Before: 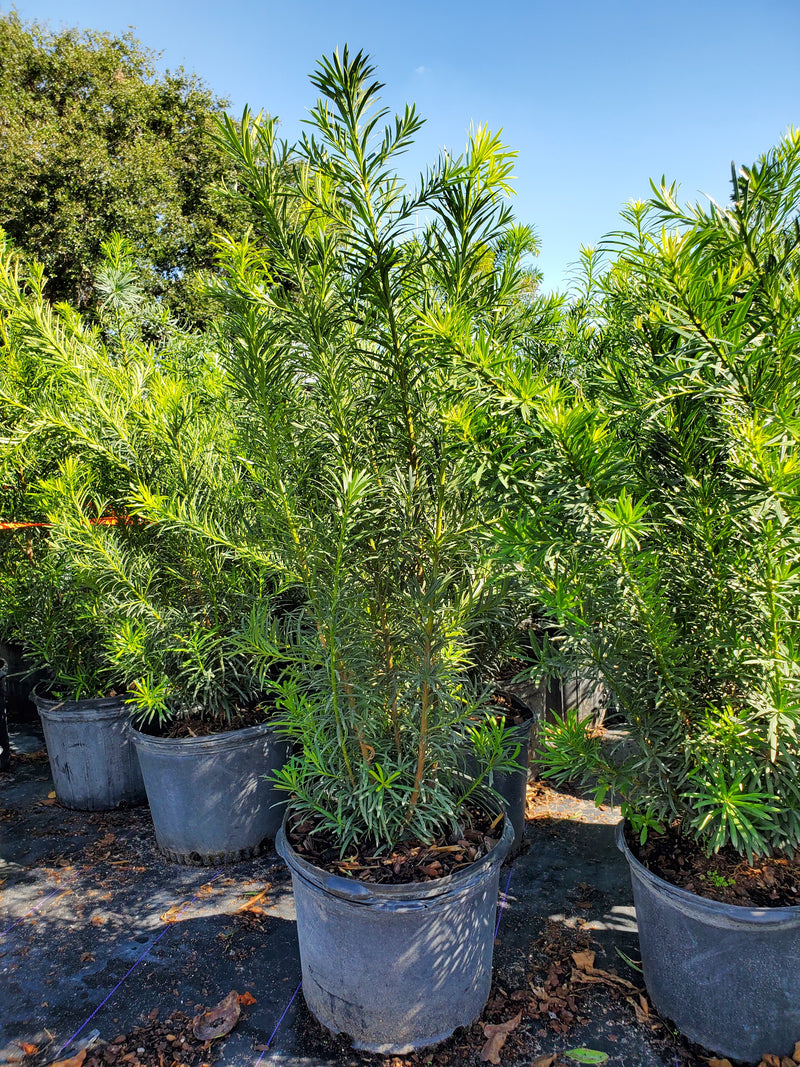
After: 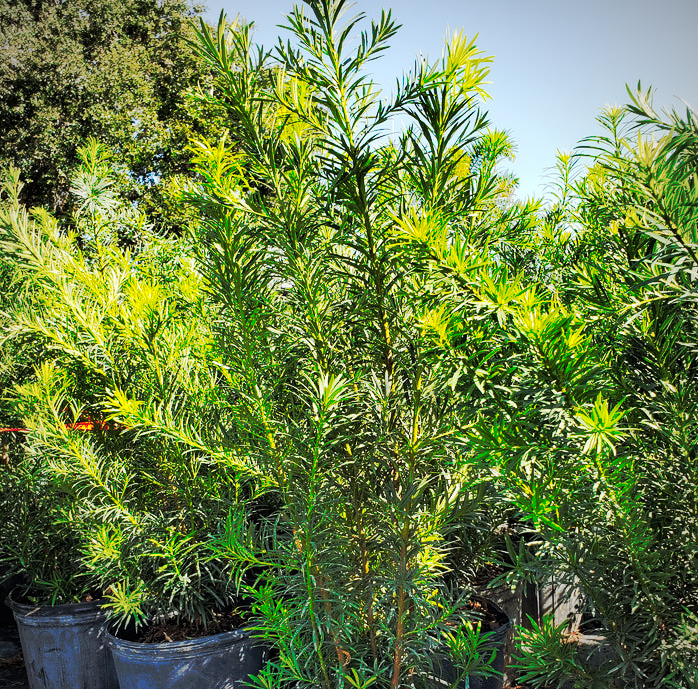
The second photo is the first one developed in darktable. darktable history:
vignetting: fall-off radius 60.92%
tone curve: curves: ch0 [(0, 0) (0.003, 0.003) (0.011, 0.01) (0.025, 0.023) (0.044, 0.042) (0.069, 0.065) (0.1, 0.094) (0.136, 0.128) (0.177, 0.167) (0.224, 0.211) (0.277, 0.261) (0.335, 0.316) (0.399, 0.376) (0.468, 0.441) (0.543, 0.685) (0.623, 0.741) (0.709, 0.8) (0.801, 0.863) (0.898, 0.929) (1, 1)], preserve colors none
crop: left 3.015%, top 8.969%, right 9.647%, bottom 26.457%
